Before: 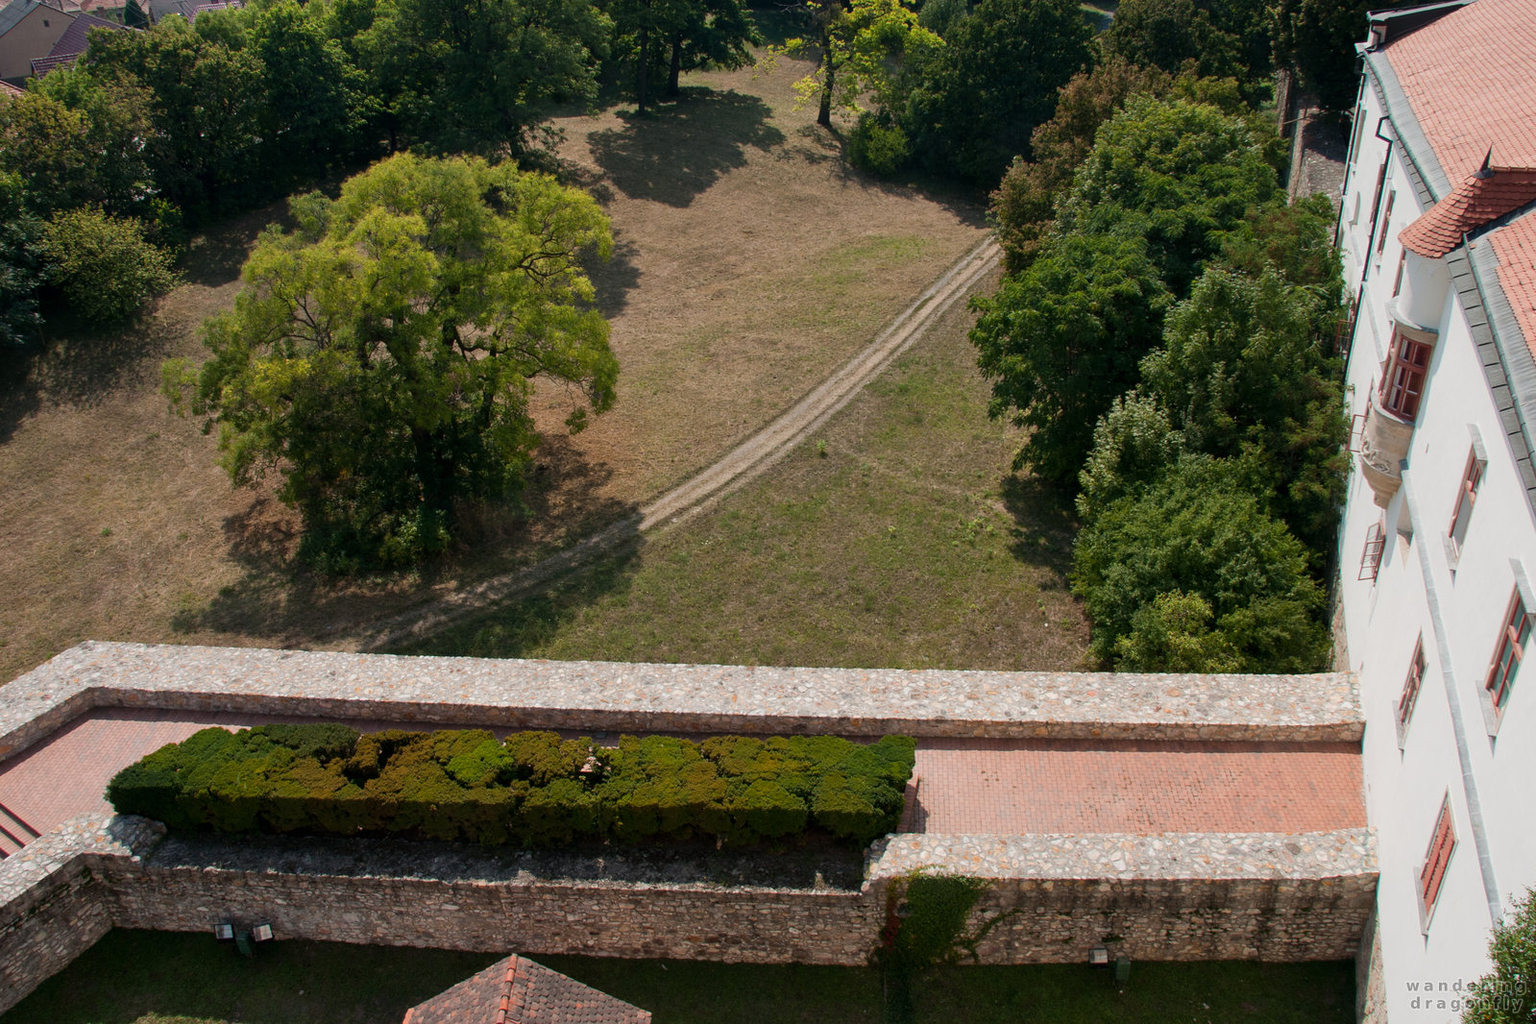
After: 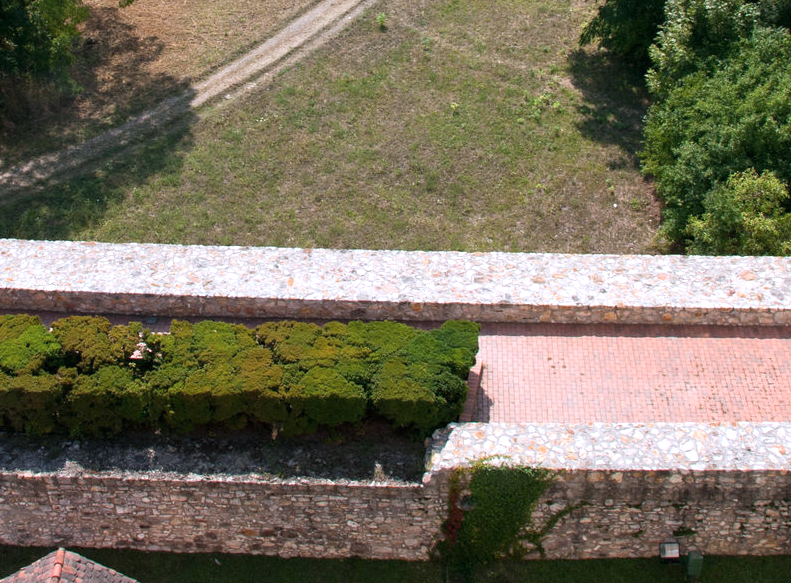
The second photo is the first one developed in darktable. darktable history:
exposure: black level correction 0, exposure 0.7 EV, compensate exposure bias true, compensate highlight preservation false
color calibration: illuminant as shot in camera, x 0.366, y 0.378, temperature 4425.7 K, saturation algorithm version 1 (2020)
crop: left 29.672%, top 41.786%, right 20.851%, bottom 3.487%
